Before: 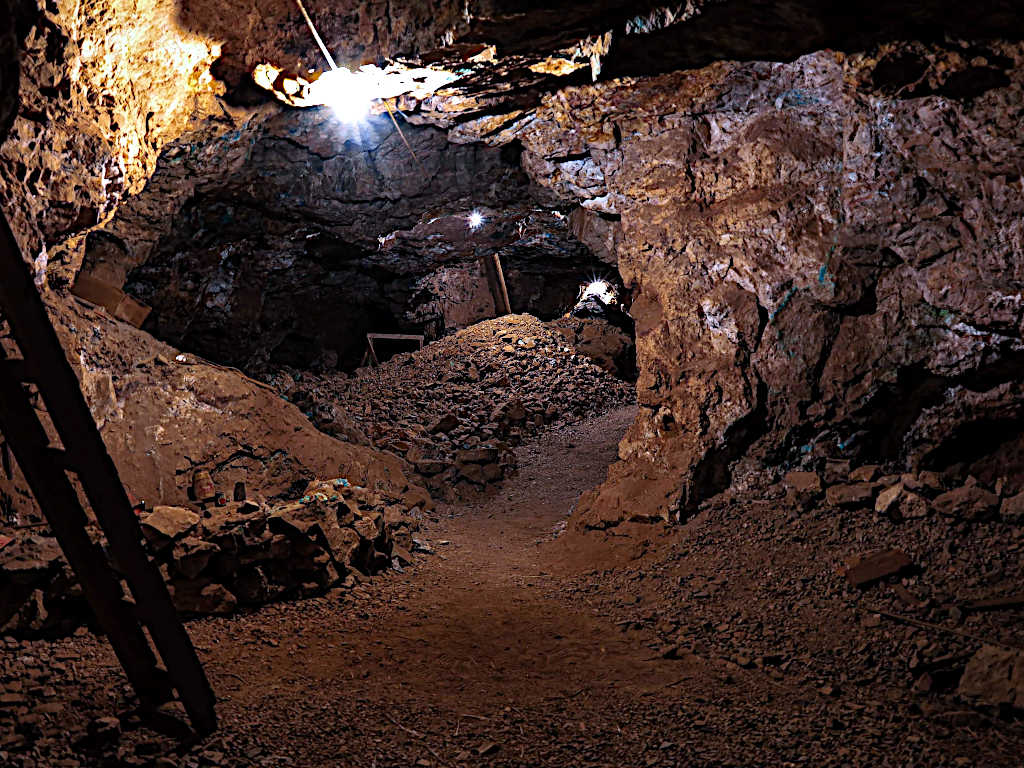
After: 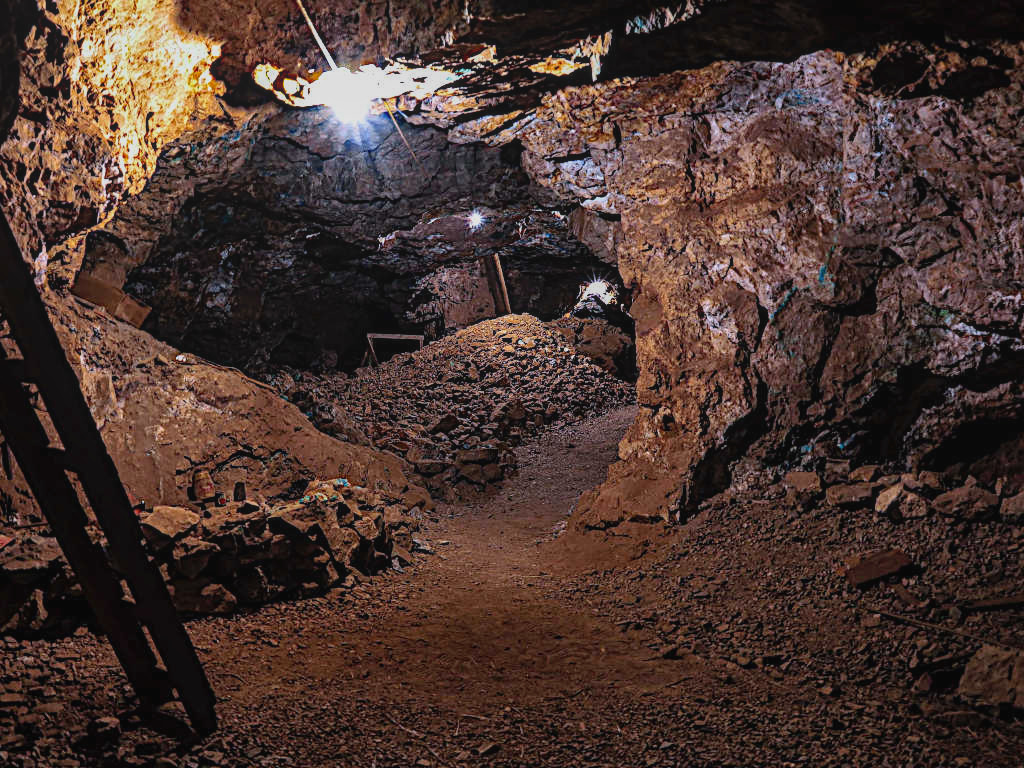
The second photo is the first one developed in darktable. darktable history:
local contrast: highlights 48%, shadows 0%, detail 100%
shadows and highlights: shadows 32, highlights -32, soften with gaussian
